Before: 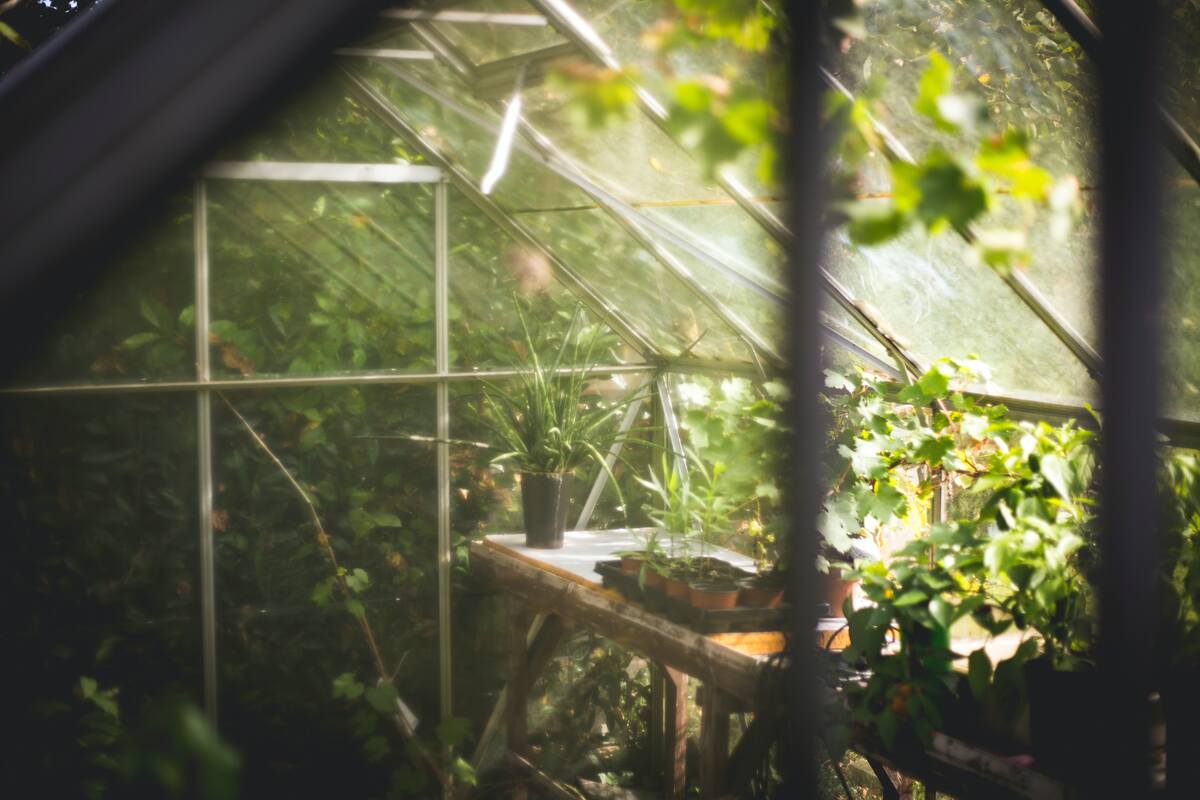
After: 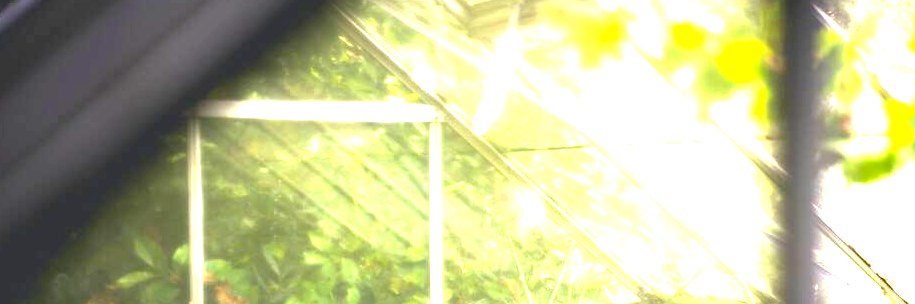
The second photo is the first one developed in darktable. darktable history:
exposure: black level correction 0.005, exposure 2.084 EV, compensate highlight preservation false
crop: left 0.579%, top 7.627%, right 23.167%, bottom 54.275%
